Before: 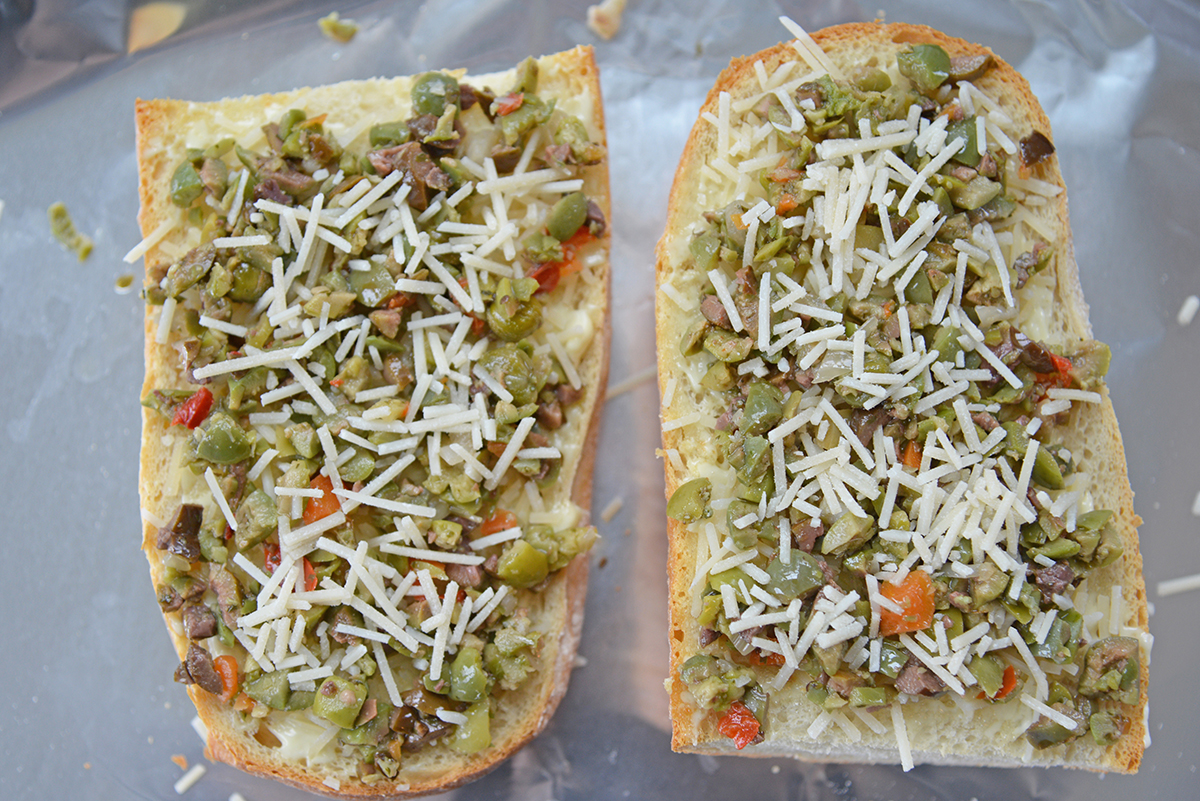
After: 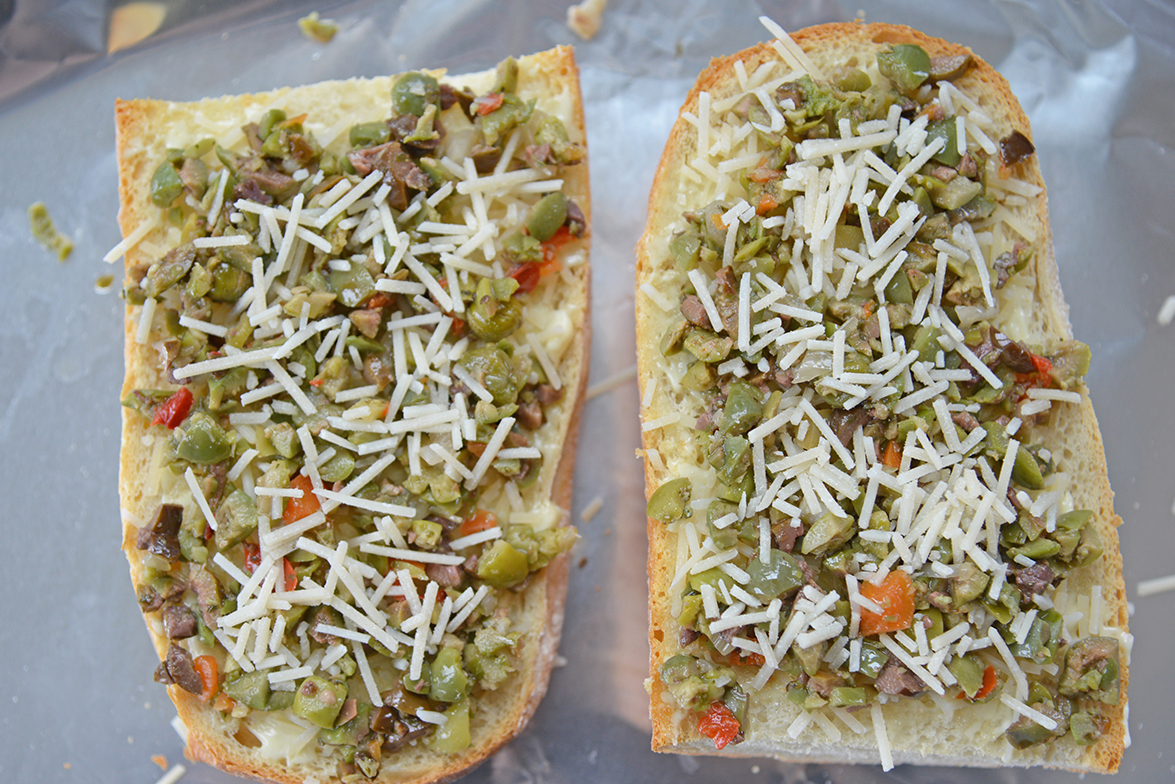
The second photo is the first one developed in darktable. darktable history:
crop: left 1.743%, right 0.268%, bottom 2.011%
rotate and perspective: crop left 0, crop top 0
white balance: emerald 1
